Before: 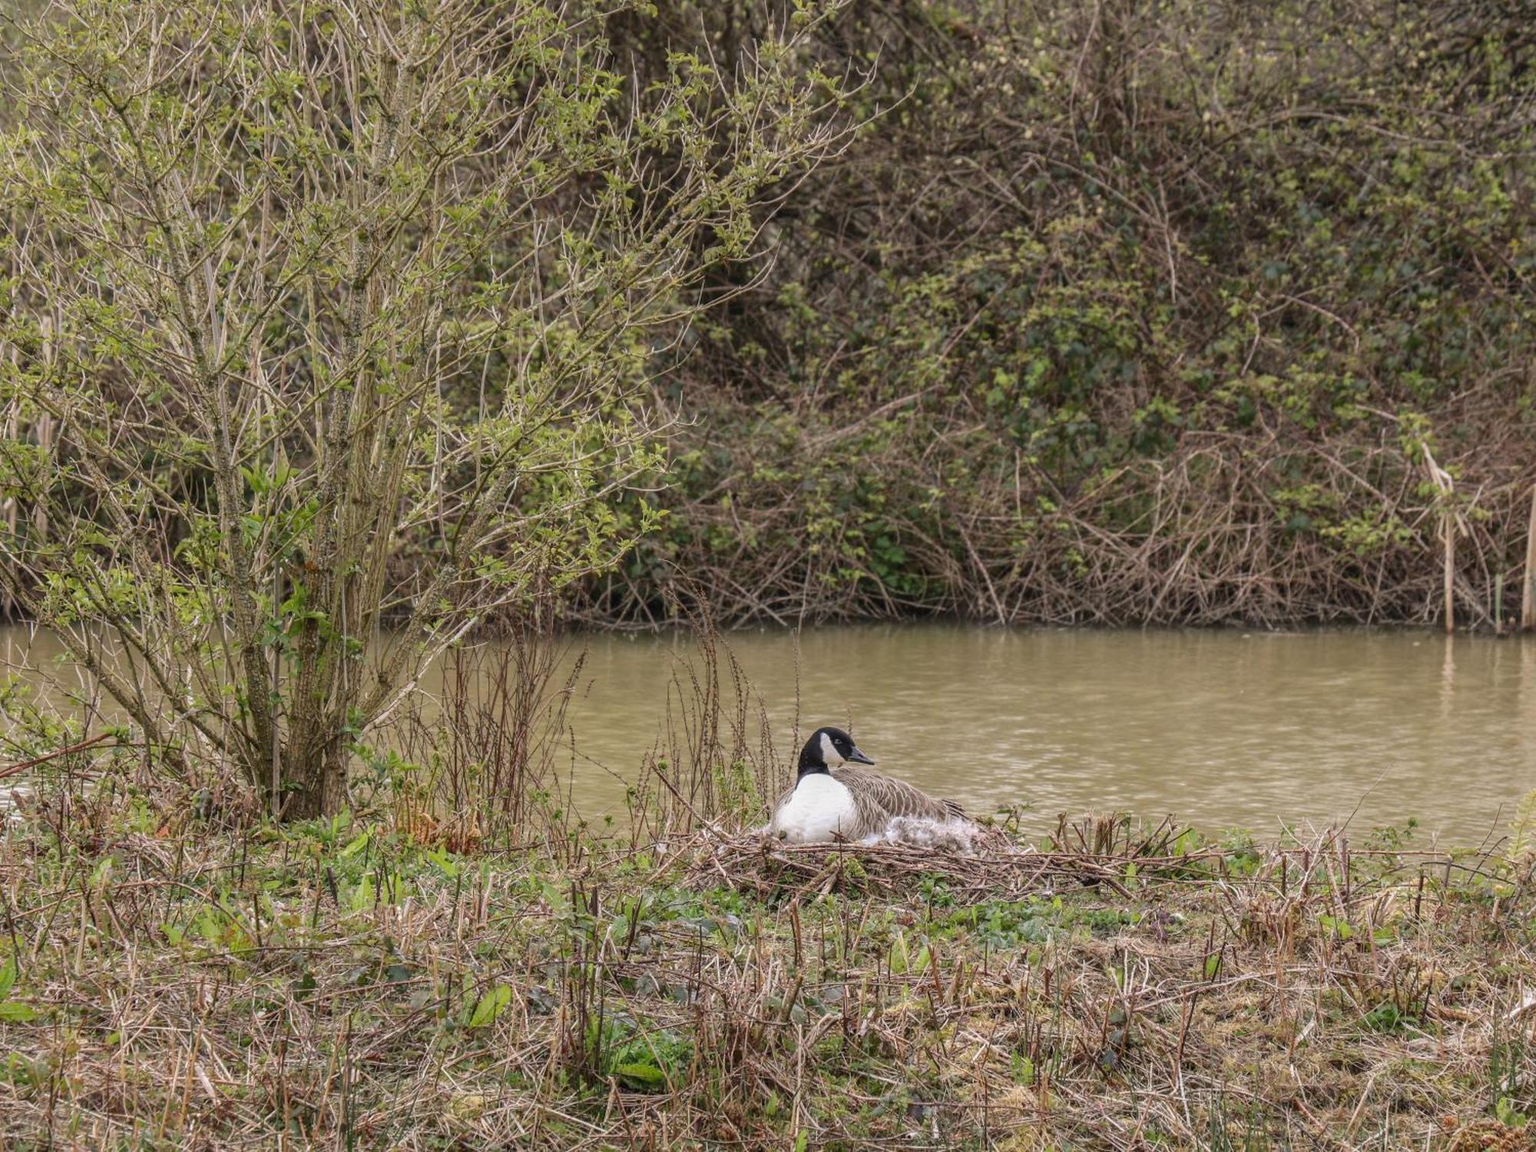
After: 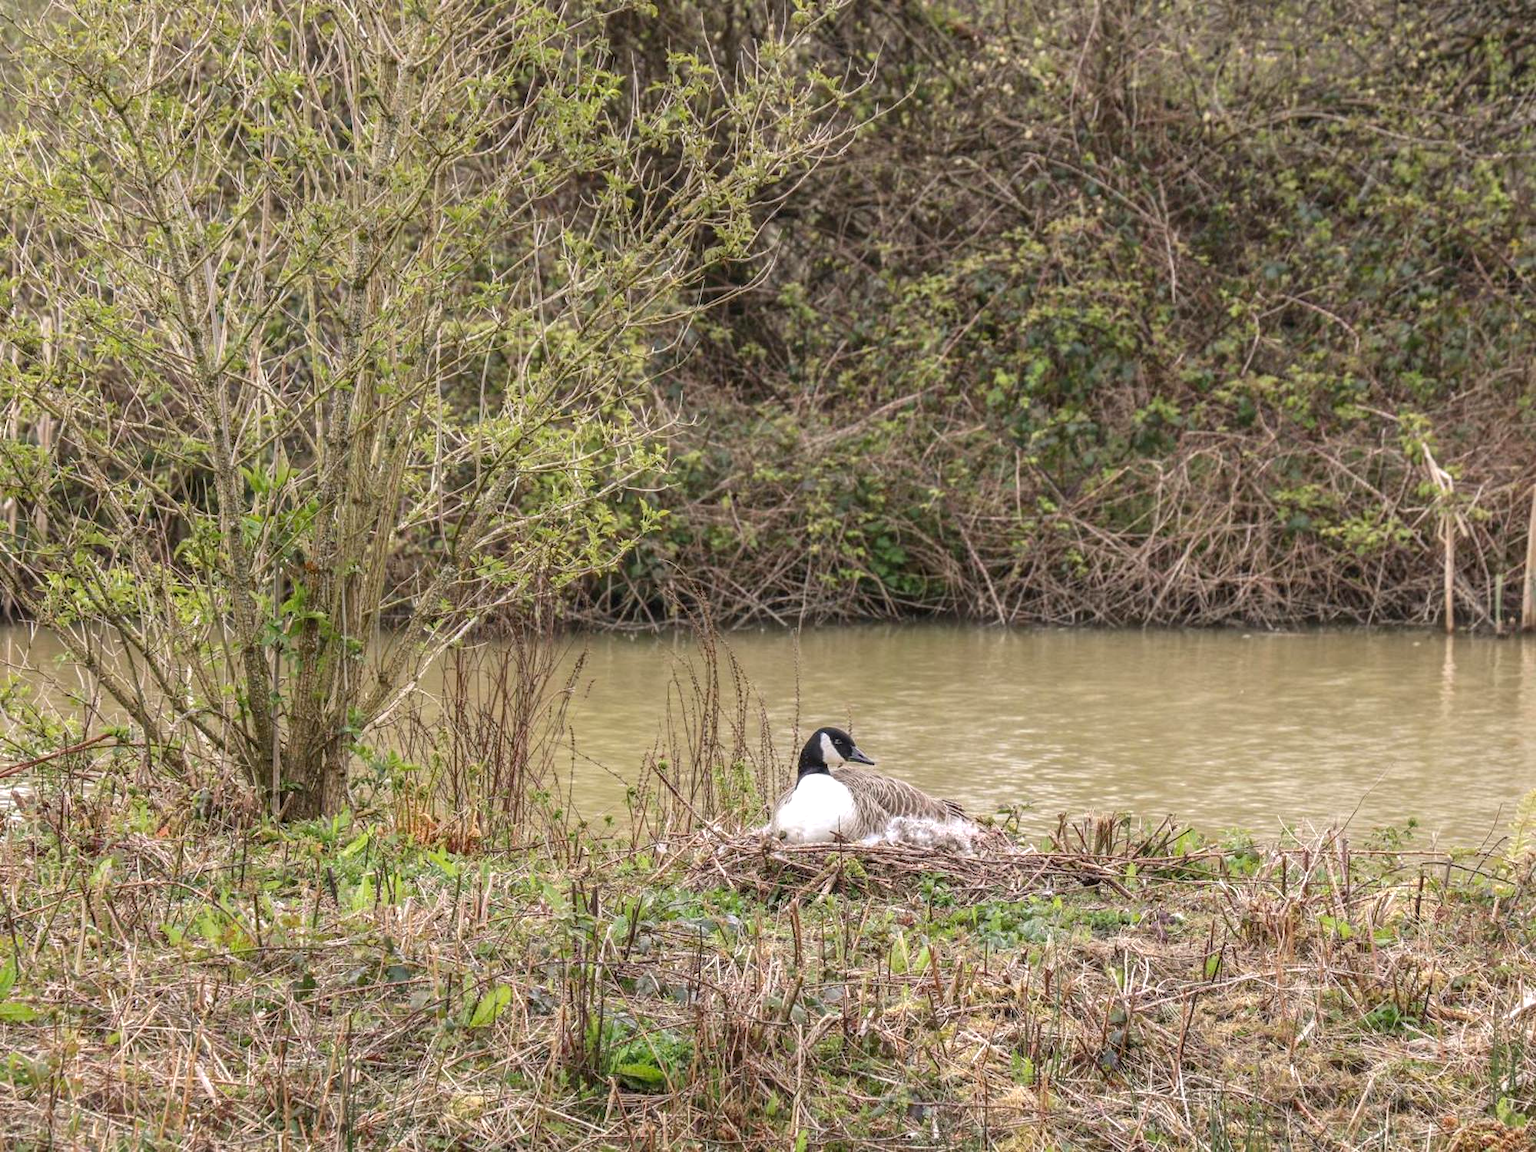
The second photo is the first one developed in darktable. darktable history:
tone equalizer: on, module defaults
exposure: black level correction 0.001, exposure 0.499 EV, compensate highlight preservation false
